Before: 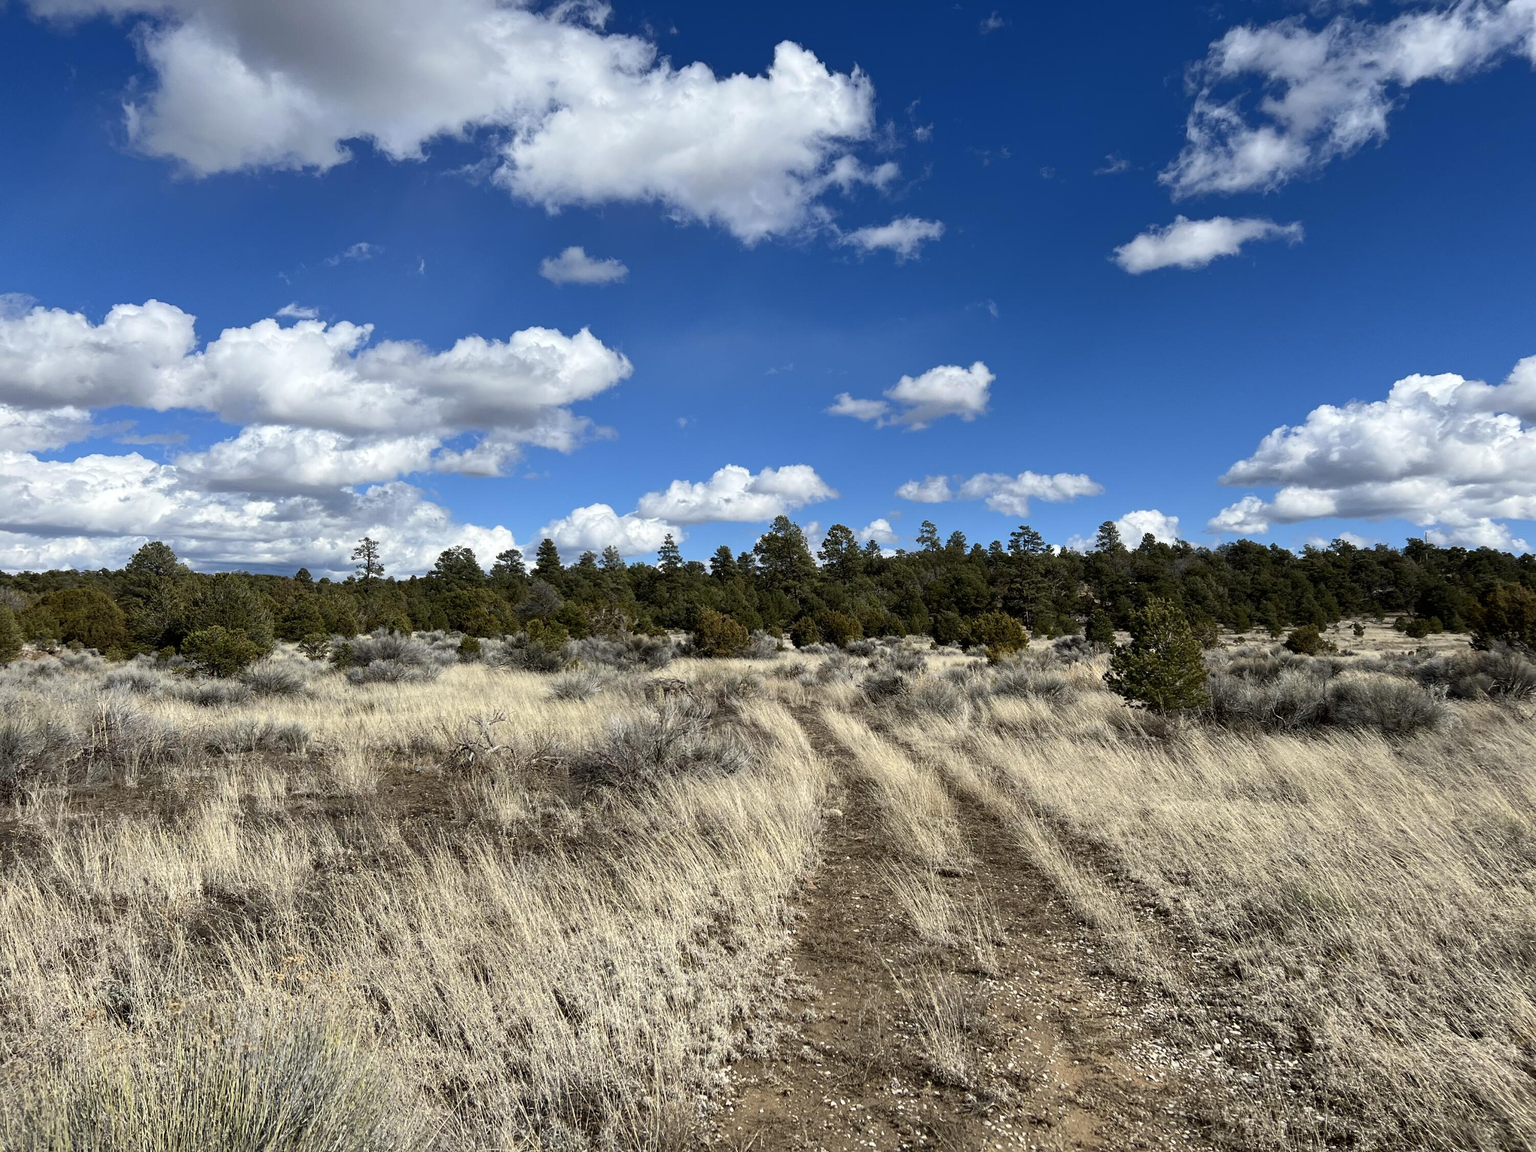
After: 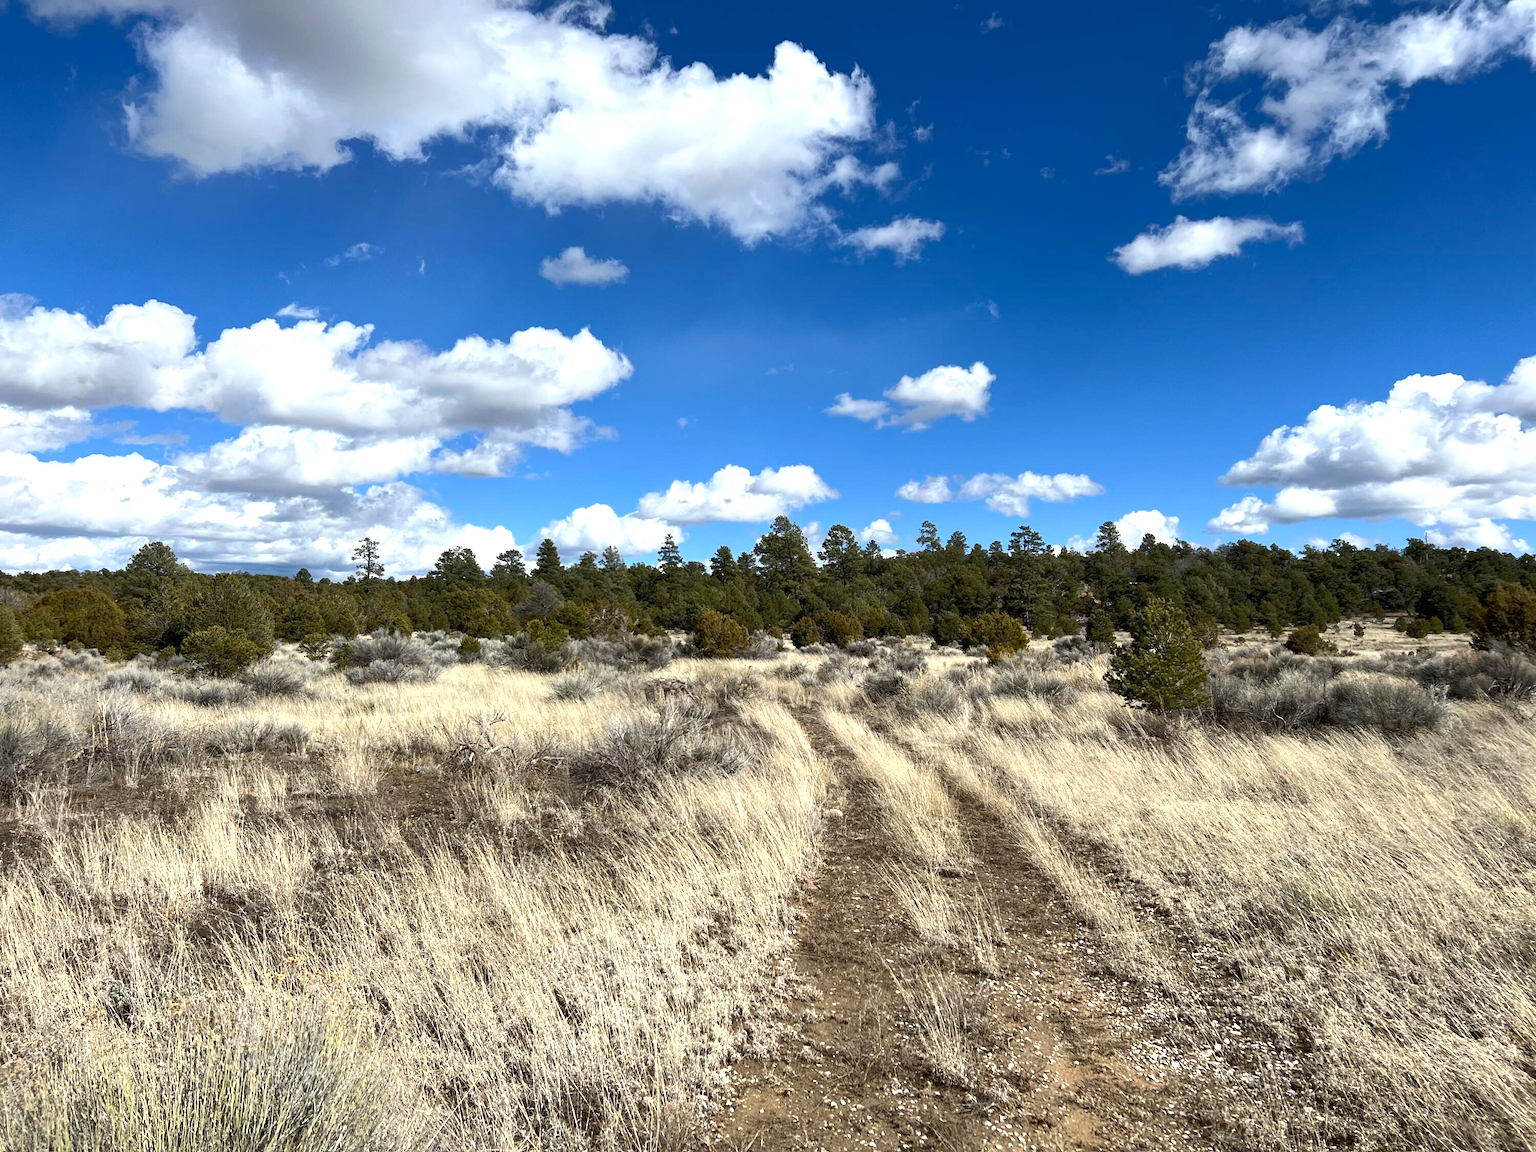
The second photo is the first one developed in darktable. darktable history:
tone equalizer: -8 EV 0.234 EV, -7 EV 0.391 EV, -6 EV 0.408 EV, -5 EV 0.289 EV, -3 EV -0.249 EV, -2 EV -0.407 EV, -1 EV -0.426 EV, +0 EV -0.219 EV
exposure: exposure 0.776 EV, compensate highlight preservation false
